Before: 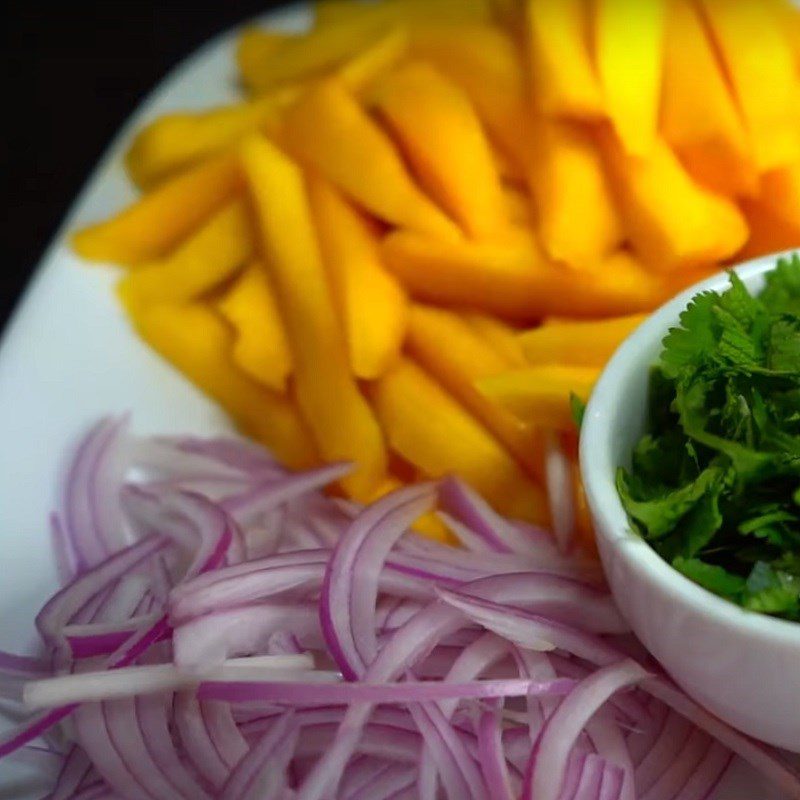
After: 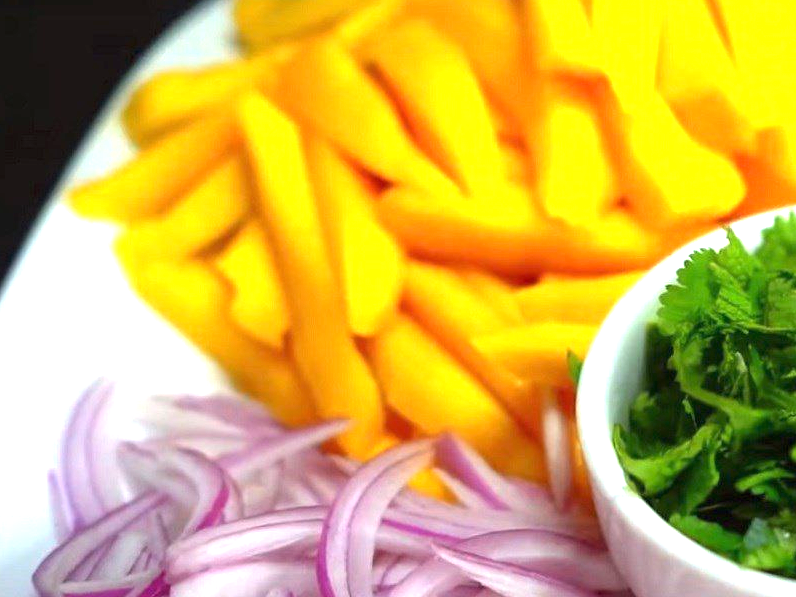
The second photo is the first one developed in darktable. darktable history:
exposure: black level correction 0, exposure 1.45 EV, compensate exposure bias true, compensate highlight preservation false
crop: left 0.387%, top 5.469%, bottom 19.809%
